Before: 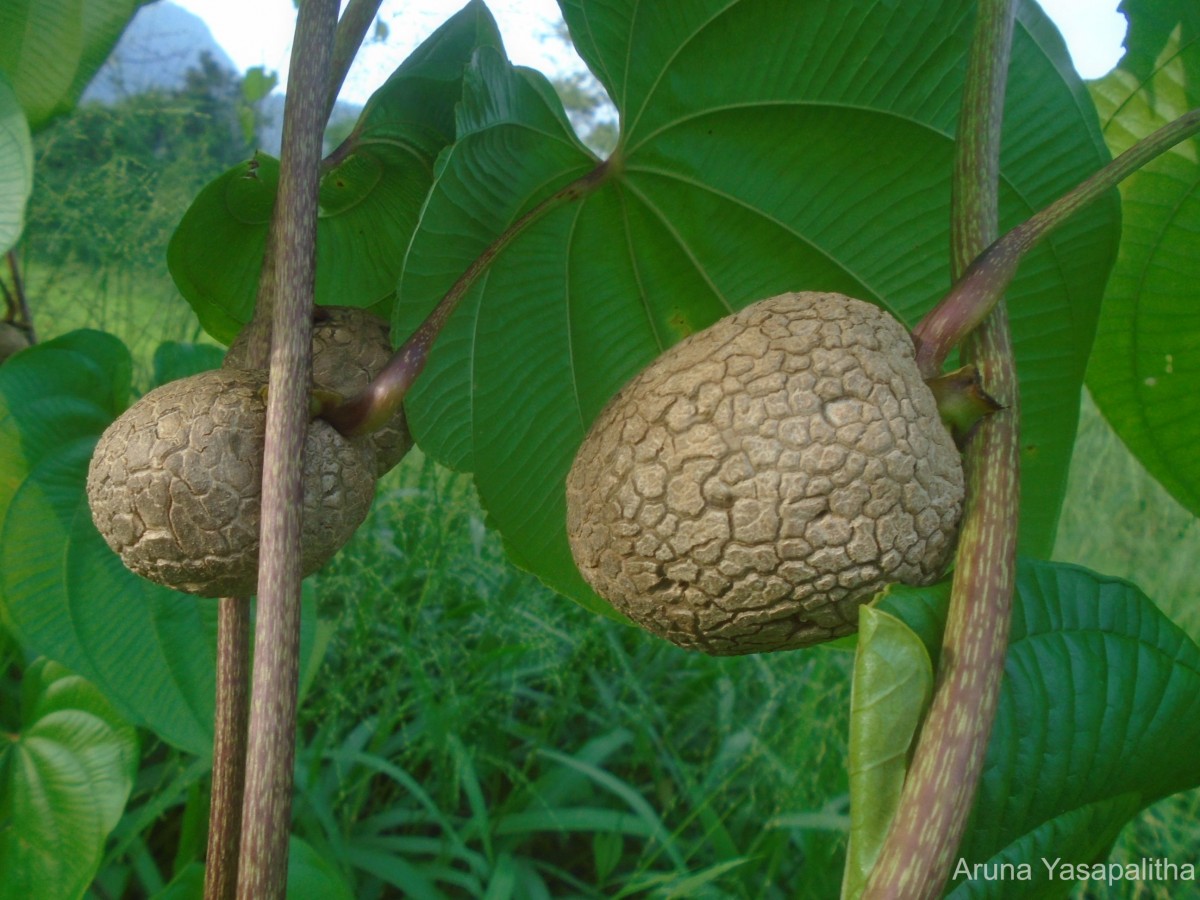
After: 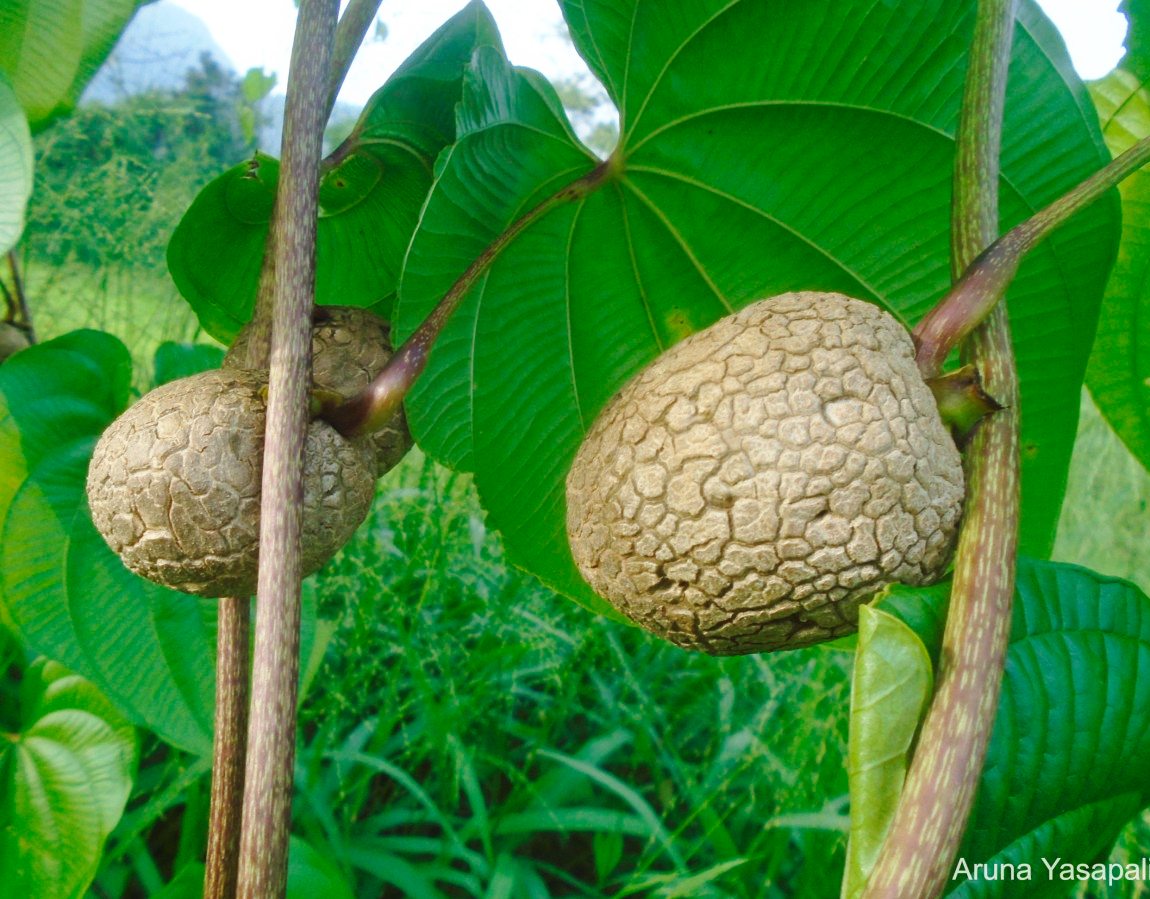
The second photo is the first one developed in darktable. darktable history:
crop: right 4.126%, bottom 0.031%
base curve: curves: ch0 [(0, 0) (0.028, 0.03) (0.121, 0.232) (0.46, 0.748) (0.859, 0.968) (1, 1)], preserve colors none
